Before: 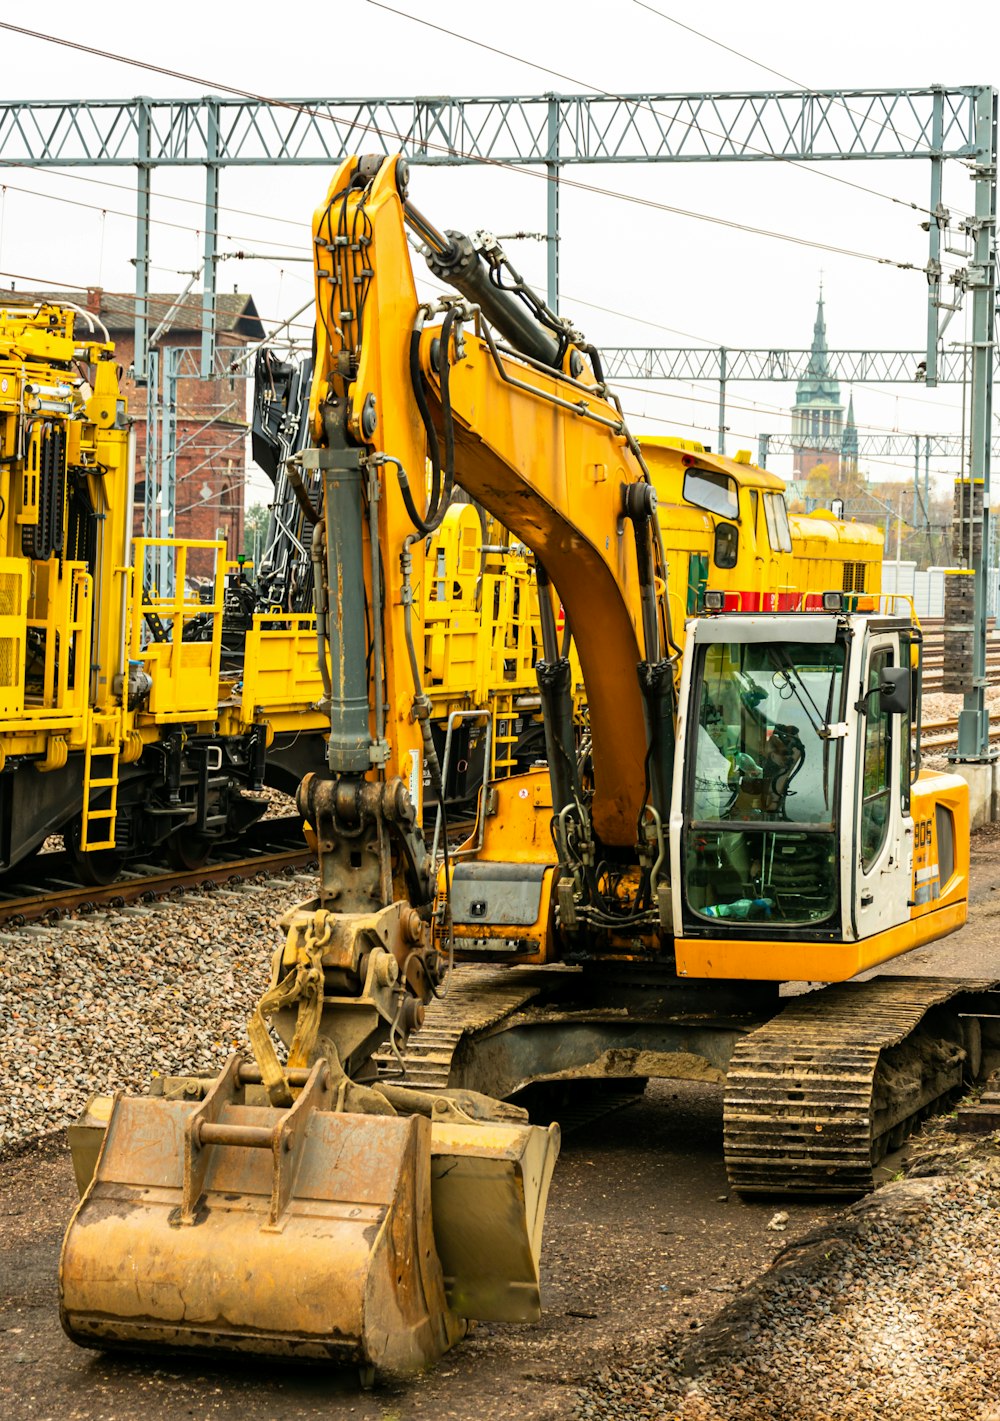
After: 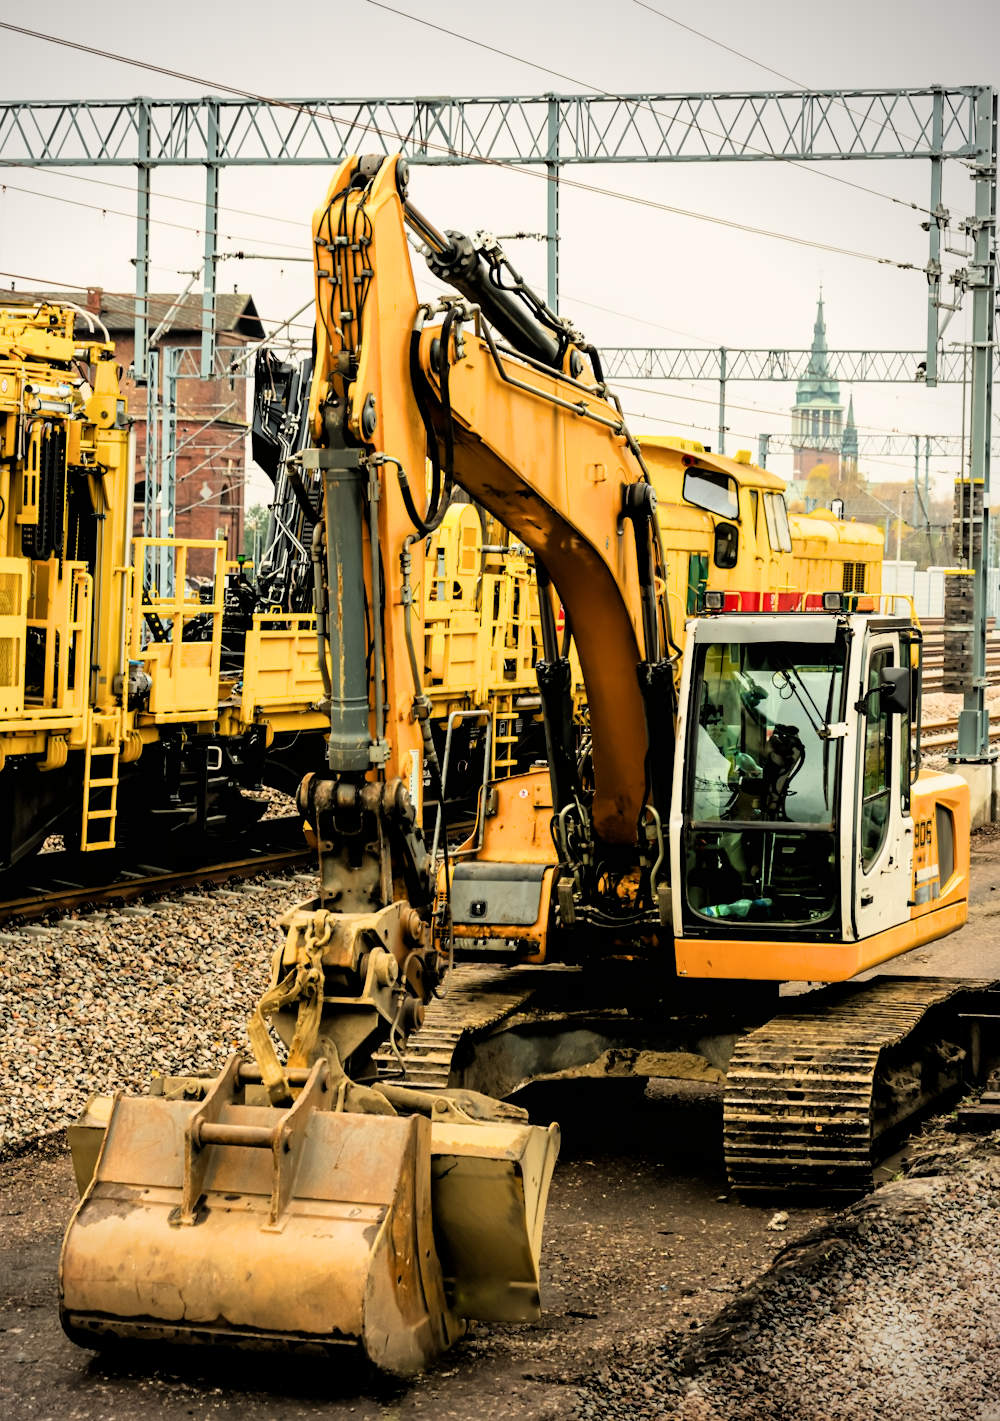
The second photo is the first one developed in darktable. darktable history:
filmic rgb: black relative exposure -3.72 EV, white relative exposure 2.77 EV, dynamic range scaling -5.32%, hardness 3.03
color calibration: x 0.334, y 0.349, temperature 5426 K
astrophoto denoise: on, module defaults
vignetting: center (-0.15, 0.013)
